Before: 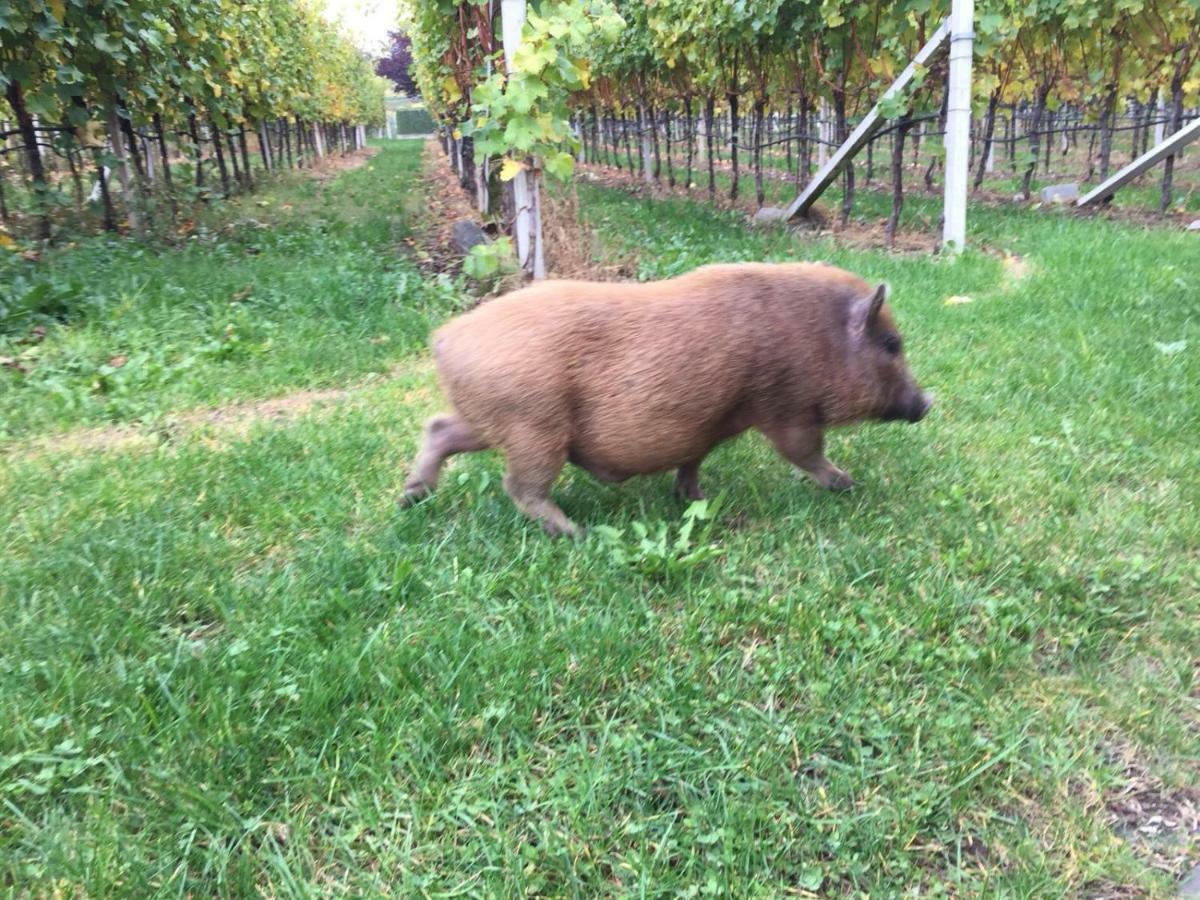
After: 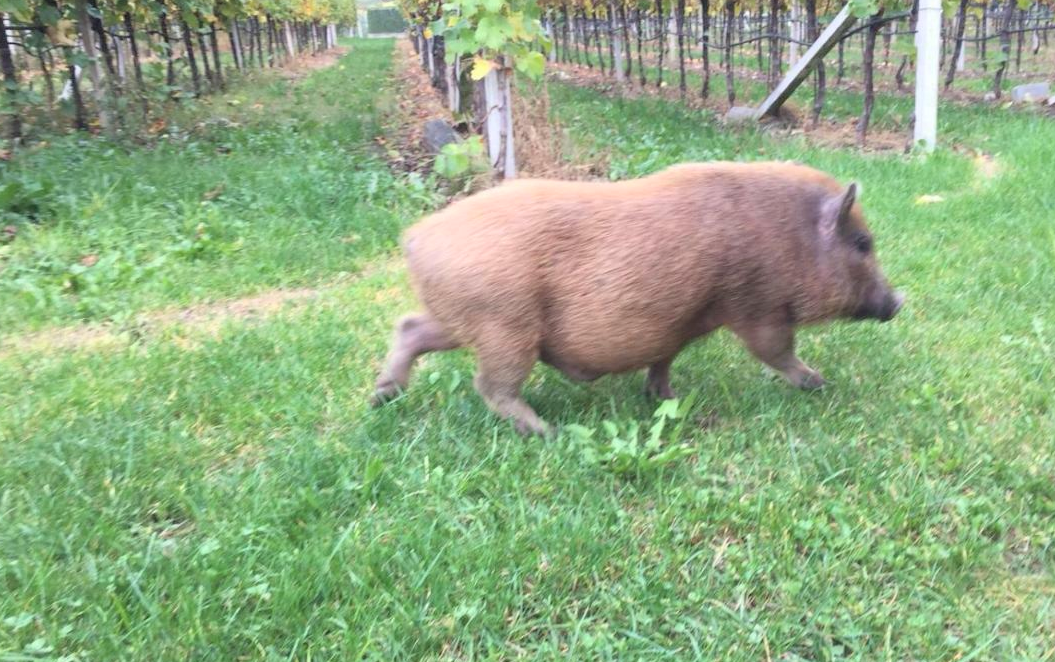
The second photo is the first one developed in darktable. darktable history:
contrast brightness saturation: brightness 0.15
crop and rotate: left 2.425%, top 11.305%, right 9.6%, bottom 15.08%
